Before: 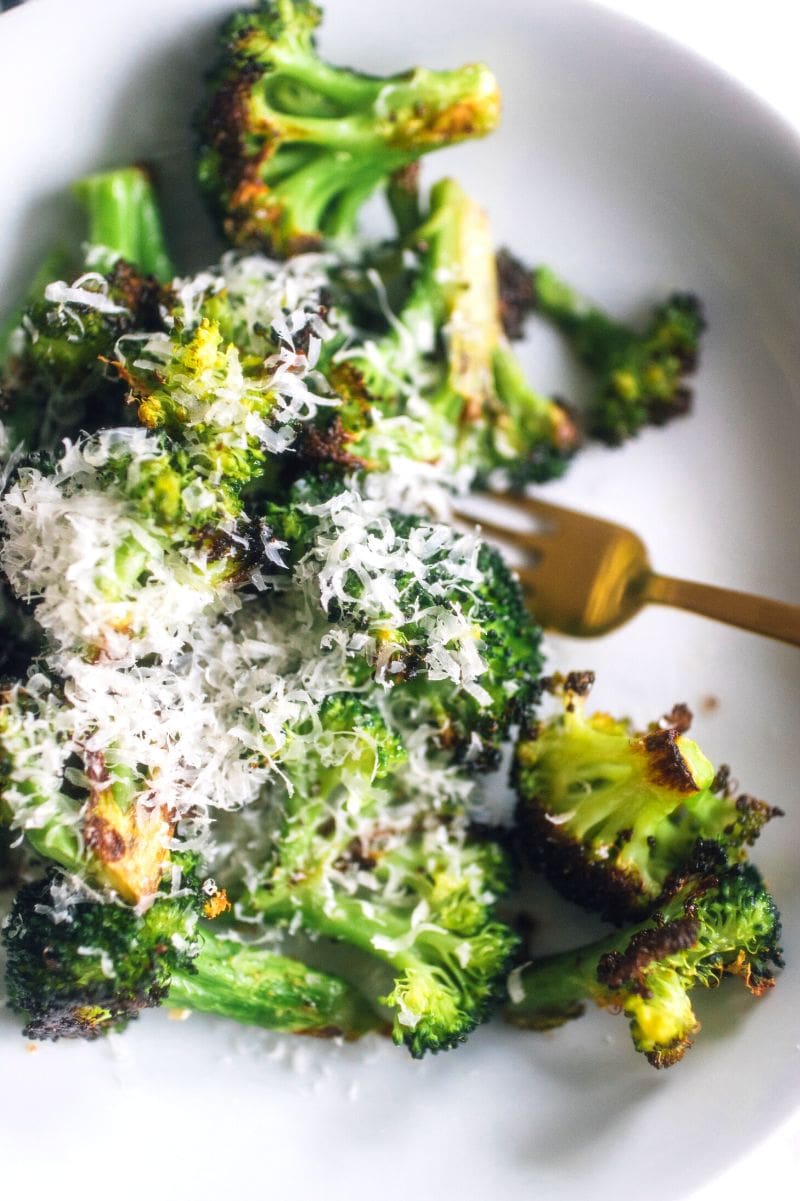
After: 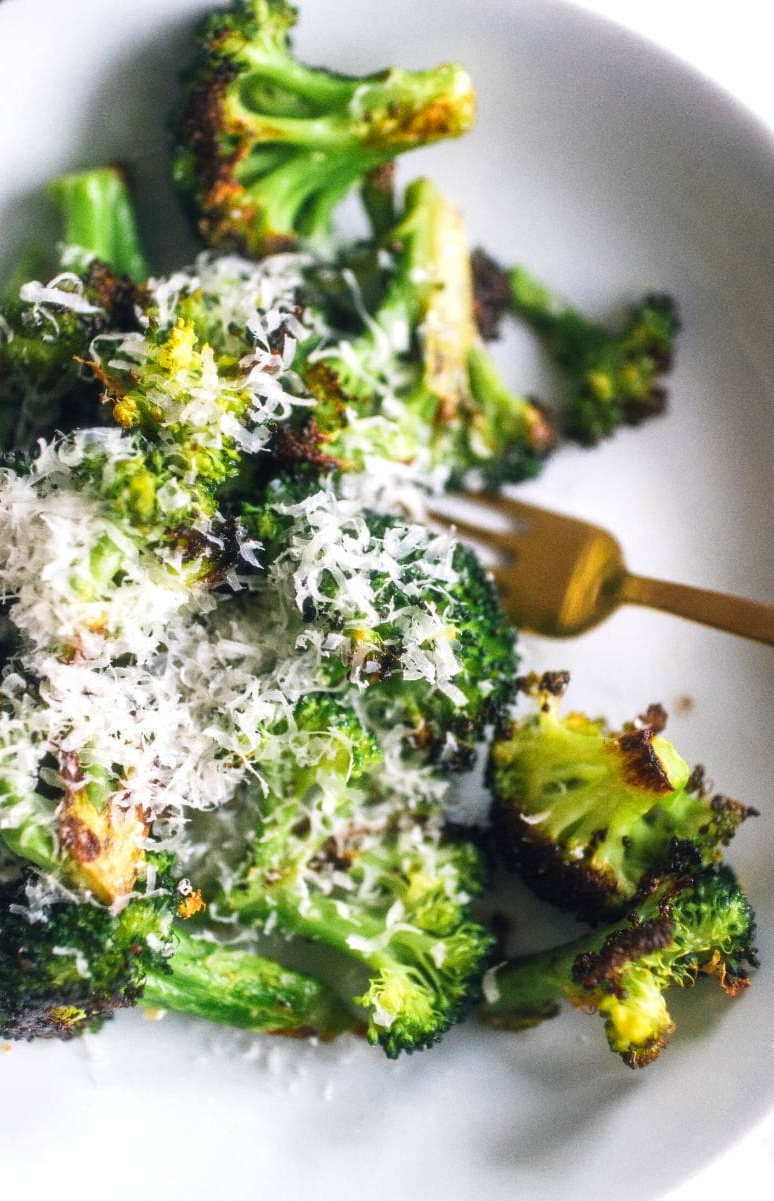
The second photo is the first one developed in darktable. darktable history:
grain: coarseness 0.47 ISO
crop and rotate: left 3.238%
shadows and highlights: shadows 49, highlights -41, soften with gaussian
